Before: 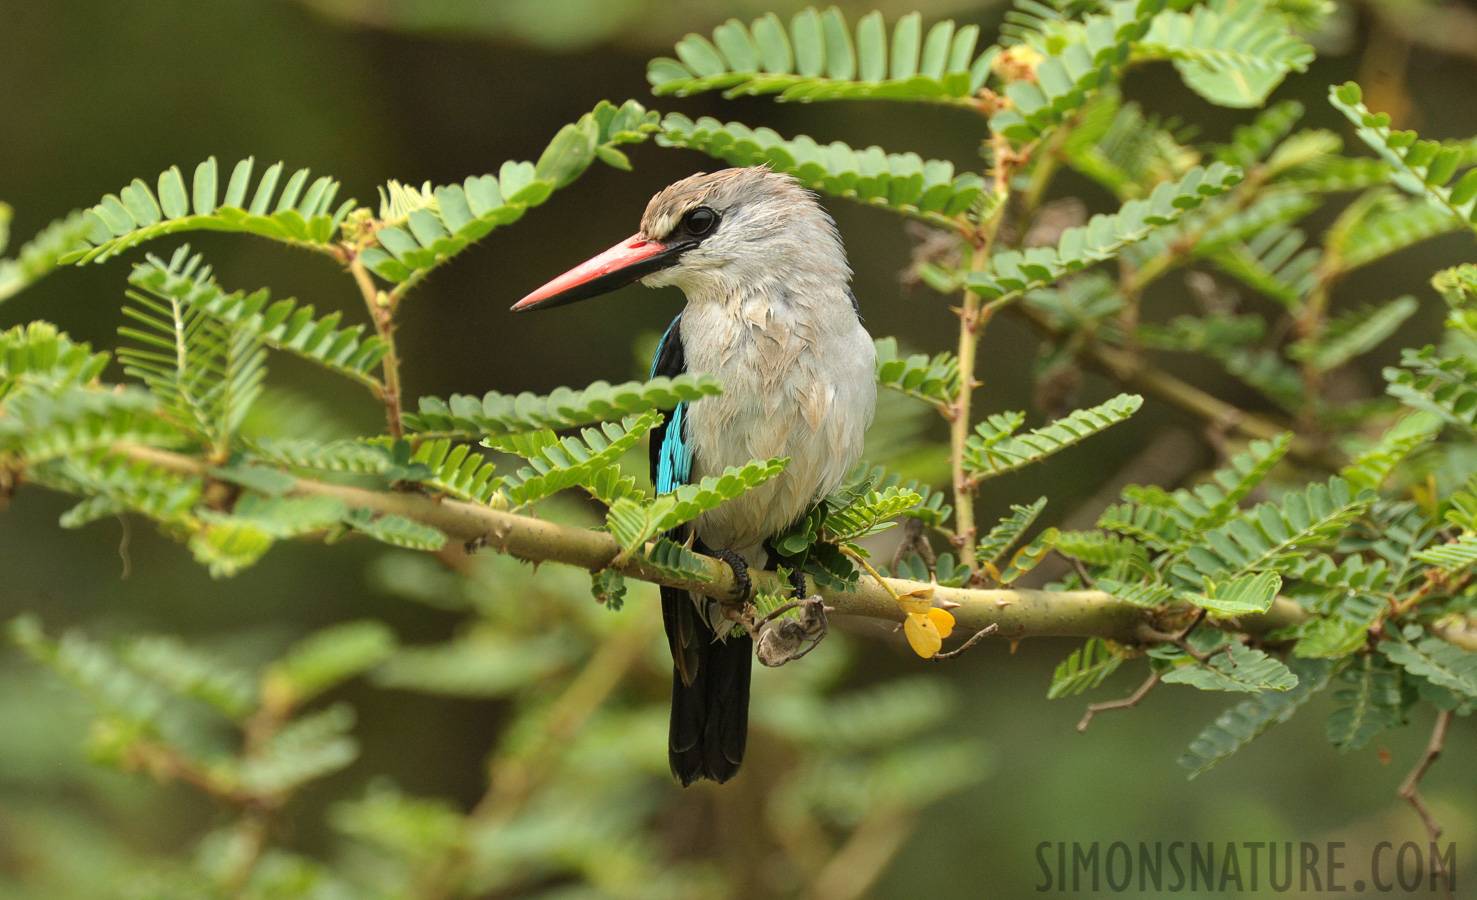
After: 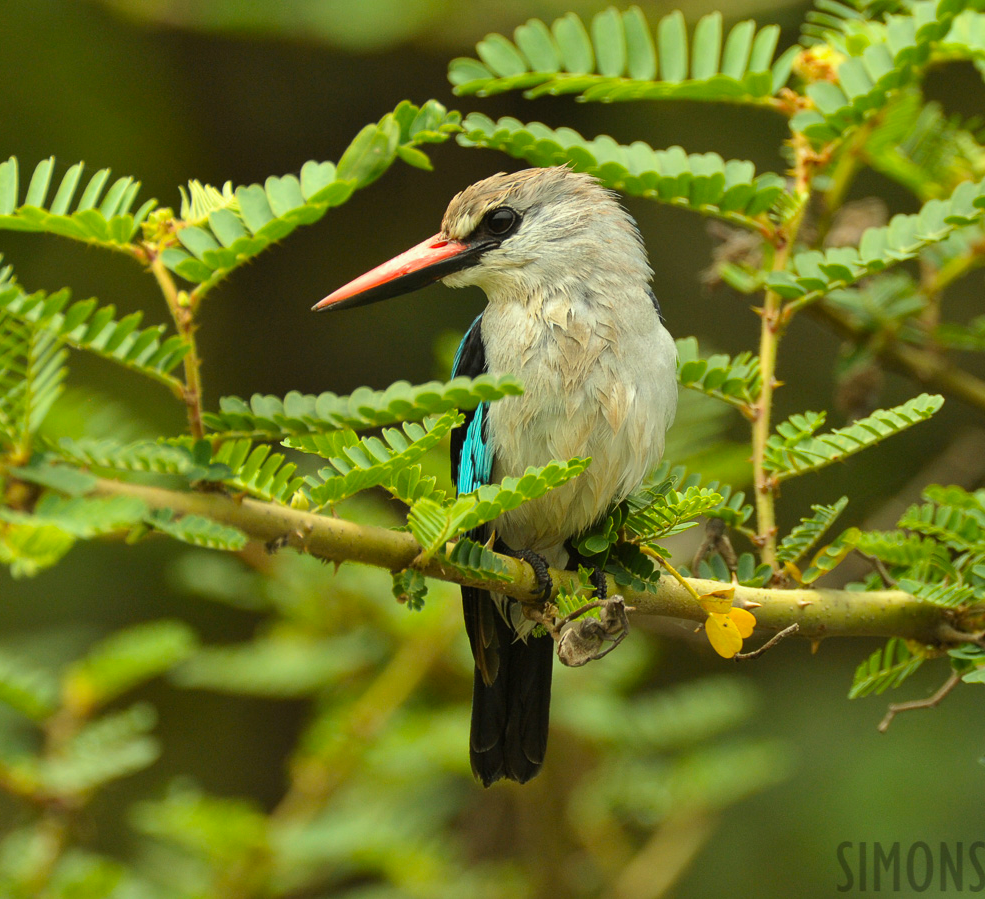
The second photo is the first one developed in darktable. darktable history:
crop and rotate: left 13.588%, right 19.719%
color balance rgb: perceptual saturation grading › global saturation 16.344%
color correction: highlights a* -5.63, highlights b* 11
